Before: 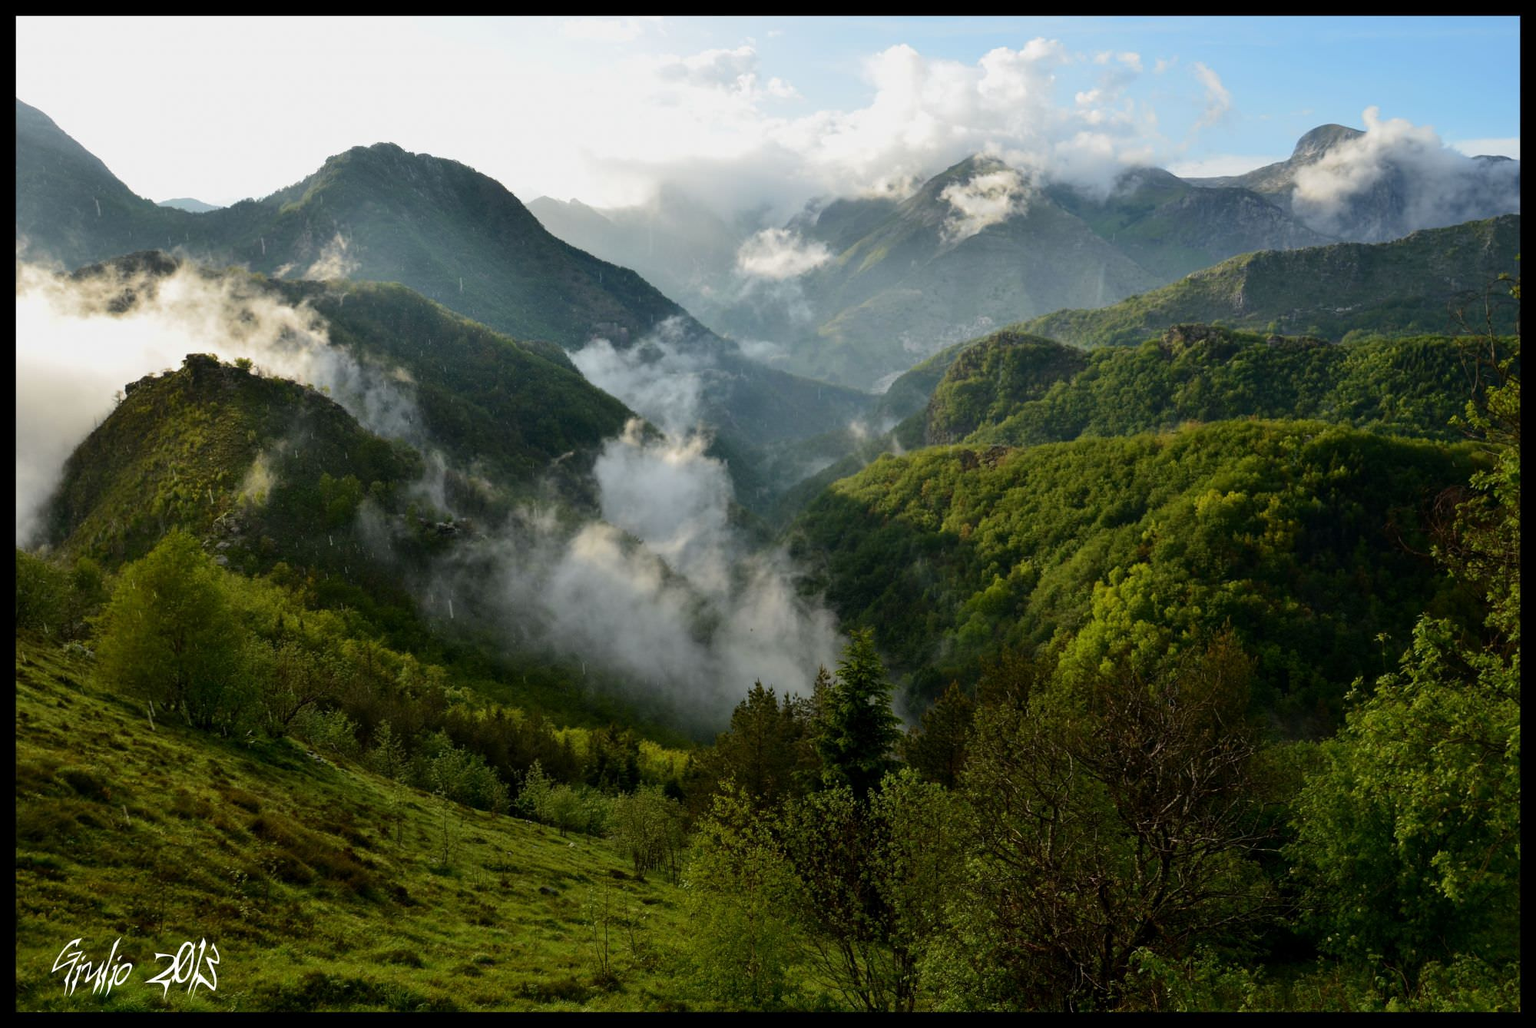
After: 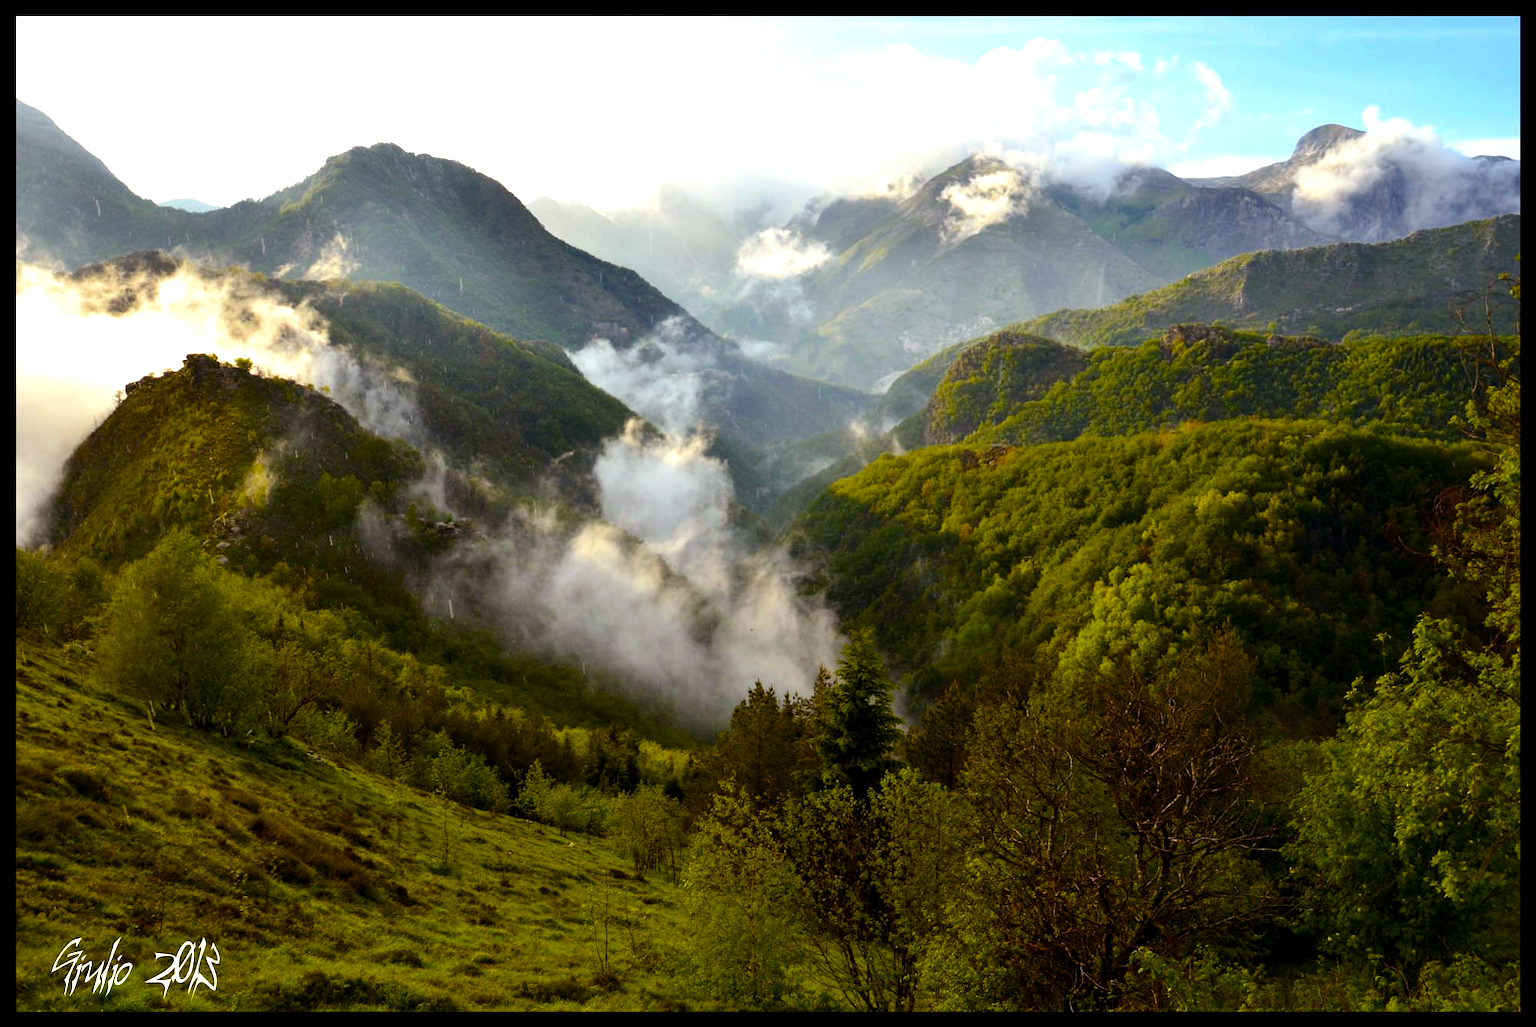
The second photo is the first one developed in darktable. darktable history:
color balance rgb: shadows lift › chroma 2.02%, shadows lift › hue 248.66°, power › chroma 1.56%, power › hue 27.54°, perceptual saturation grading › global saturation 25.317%, perceptual brilliance grading › global brilliance 11.393%, global vibrance 15.994%, saturation formula JzAzBz (2021)
exposure: black level correction 0.001, exposure 0.5 EV, compensate exposure bias true, compensate highlight preservation false
